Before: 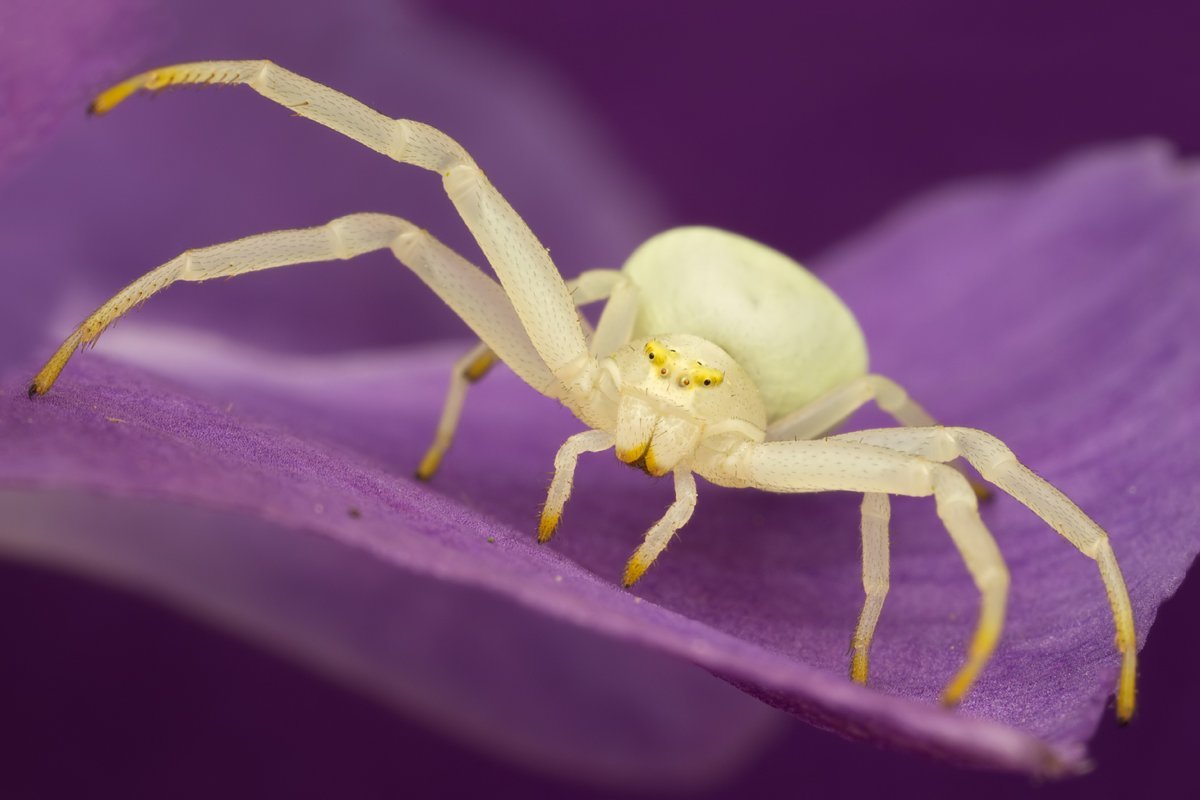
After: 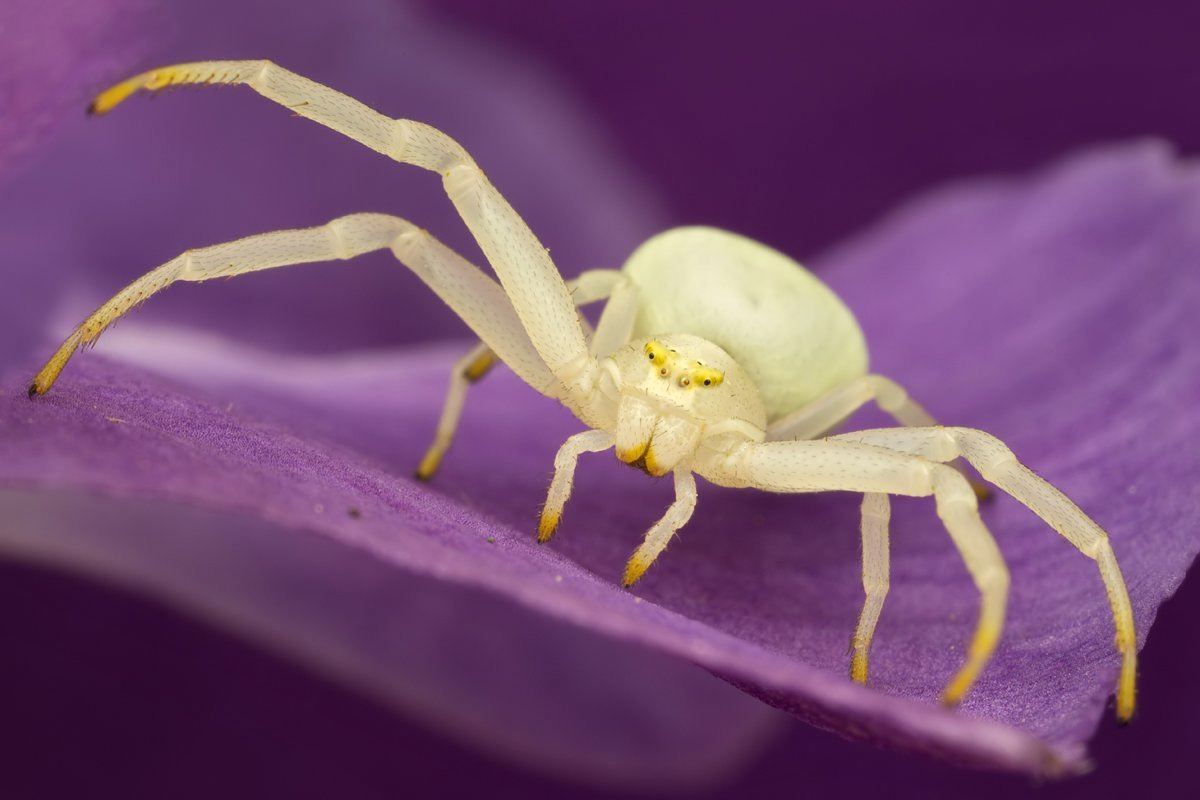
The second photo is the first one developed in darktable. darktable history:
local contrast: mode bilateral grid, contrast 20, coarseness 50, detail 120%, midtone range 0.2
bloom: size 13.65%, threshold 98.39%, strength 4.82%
